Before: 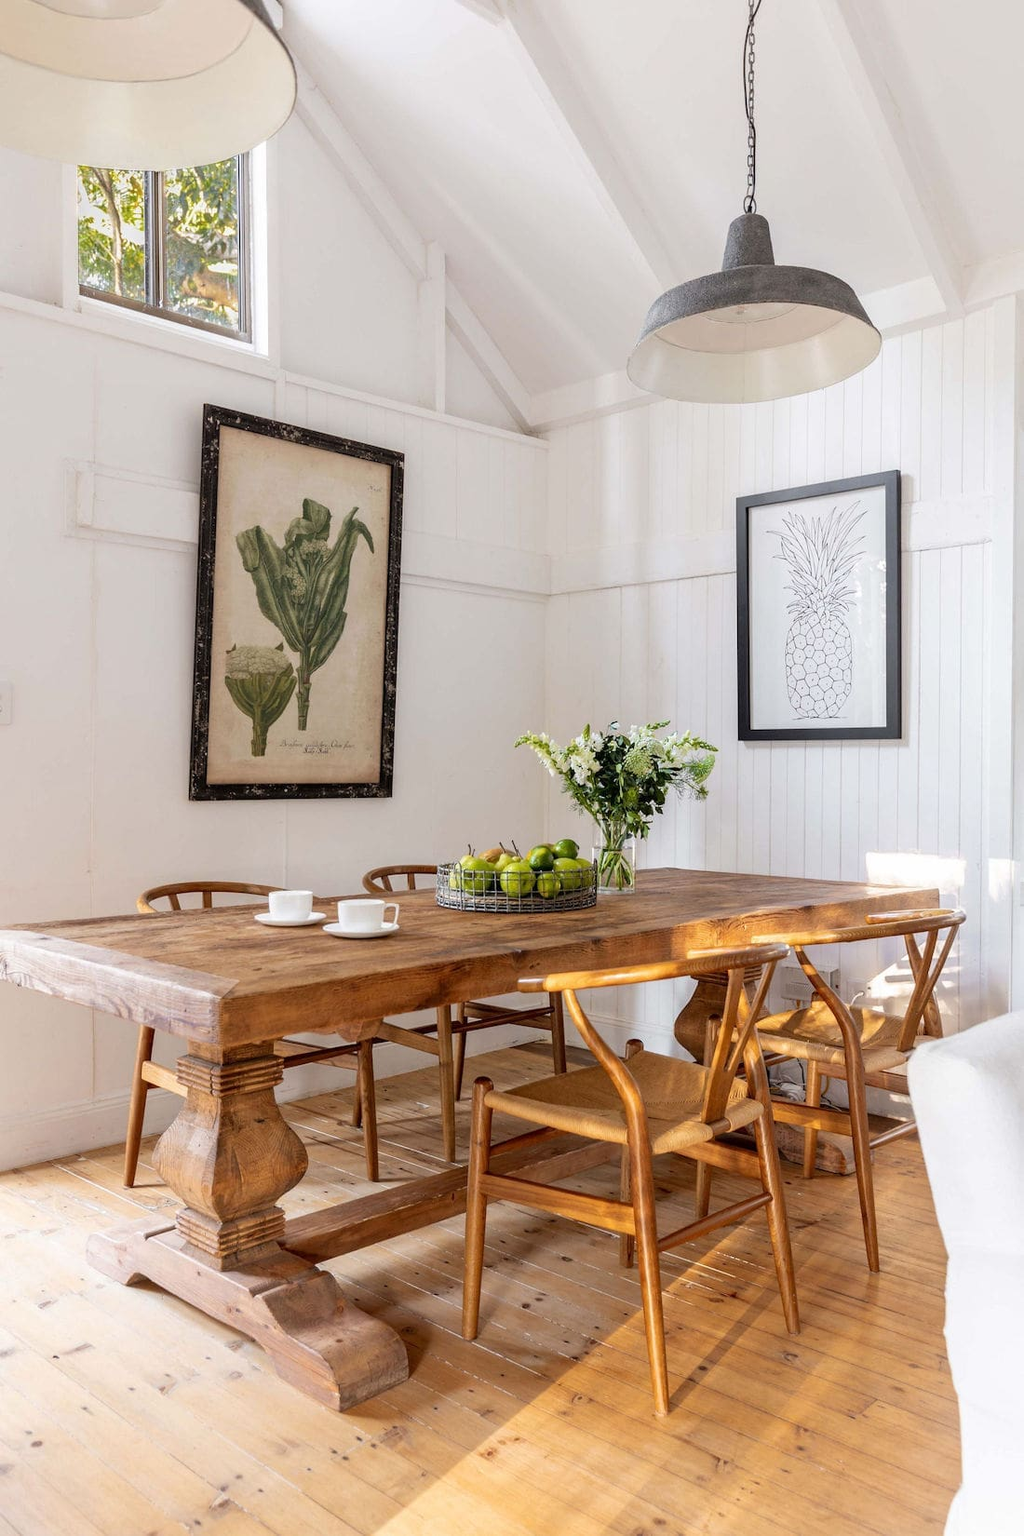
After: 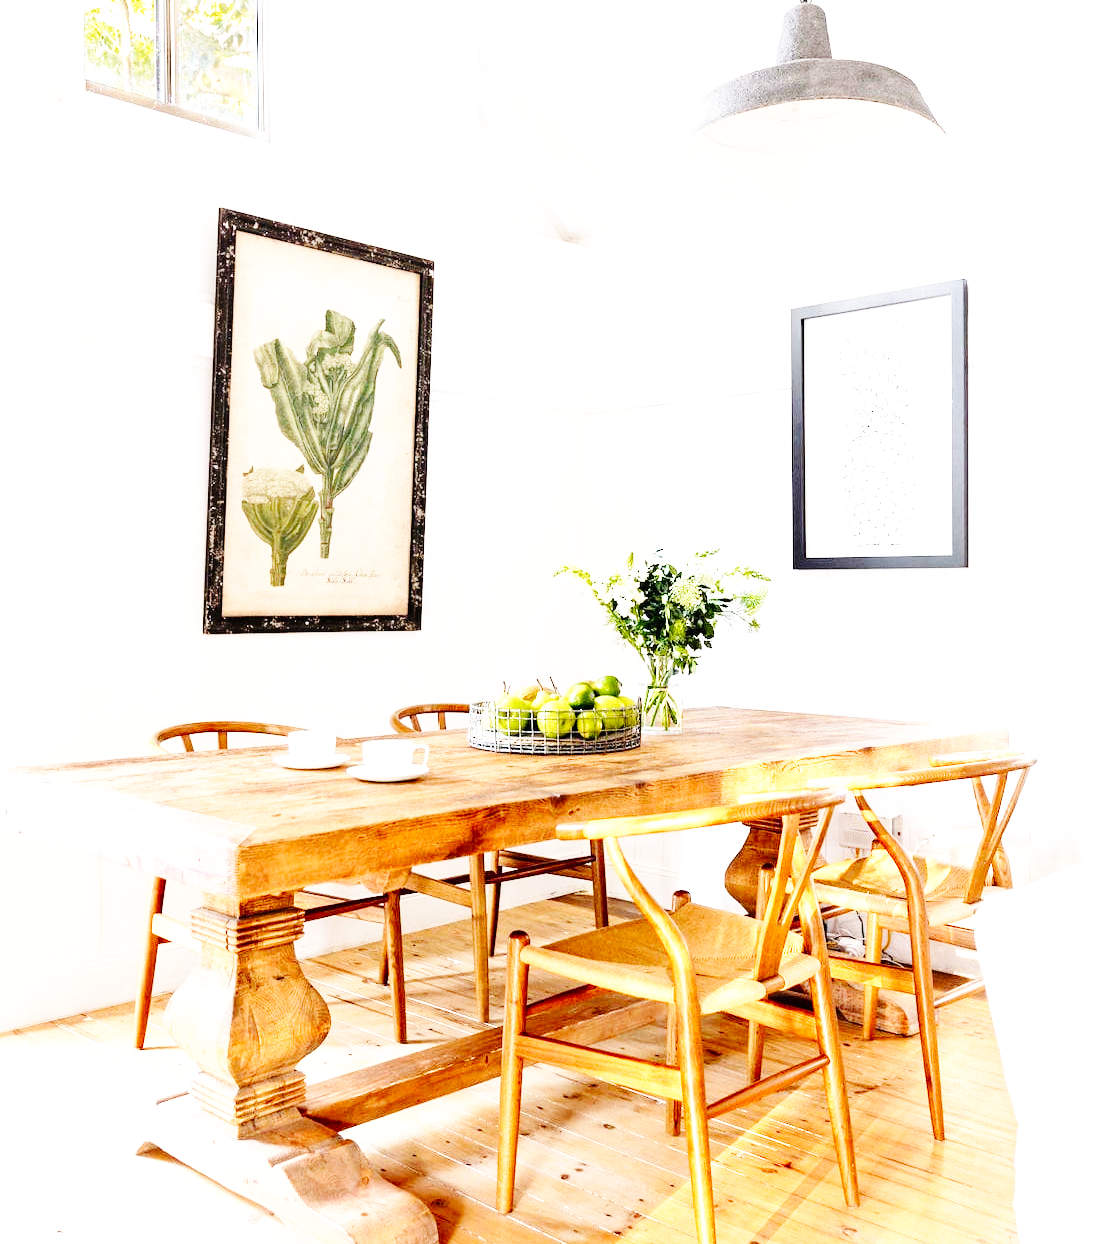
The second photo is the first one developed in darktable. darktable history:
exposure: black level correction 0, exposure 1.001 EV, compensate exposure bias true, compensate highlight preservation false
crop: top 13.739%, bottom 10.854%
base curve: curves: ch0 [(0, 0) (0, 0) (0.002, 0.001) (0.008, 0.003) (0.019, 0.011) (0.037, 0.037) (0.064, 0.11) (0.102, 0.232) (0.152, 0.379) (0.216, 0.524) (0.296, 0.665) (0.394, 0.789) (0.512, 0.881) (0.651, 0.945) (0.813, 0.986) (1, 1)], preserve colors none
